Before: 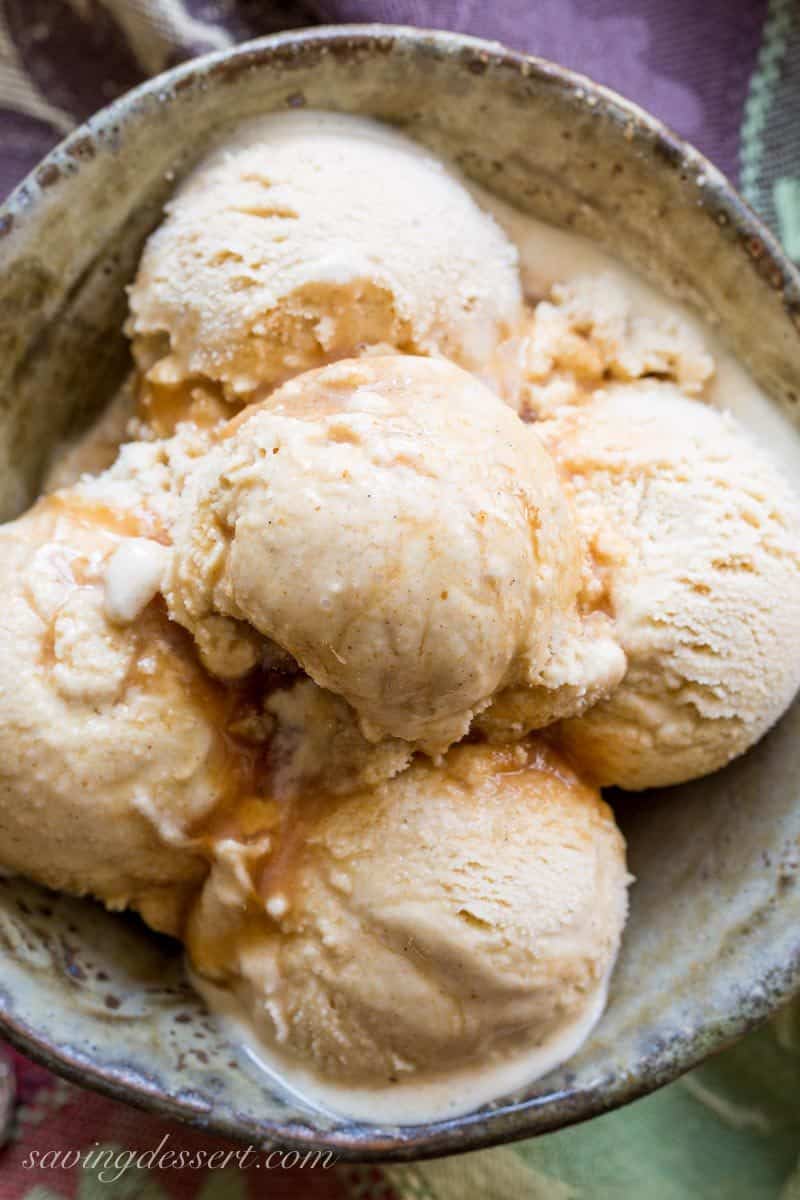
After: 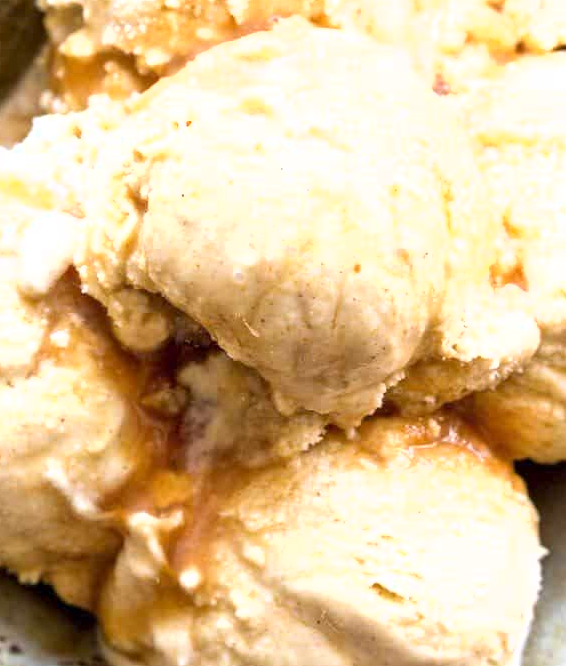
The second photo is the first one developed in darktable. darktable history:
exposure: exposure 1 EV, compensate exposure bias true, compensate highlight preservation false
crop: left 10.976%, top 27.306%, right 18.238%, bottom 17.14%
shadows and highlights: shadows 30.79, highlights -0.046, soften with gaussian
